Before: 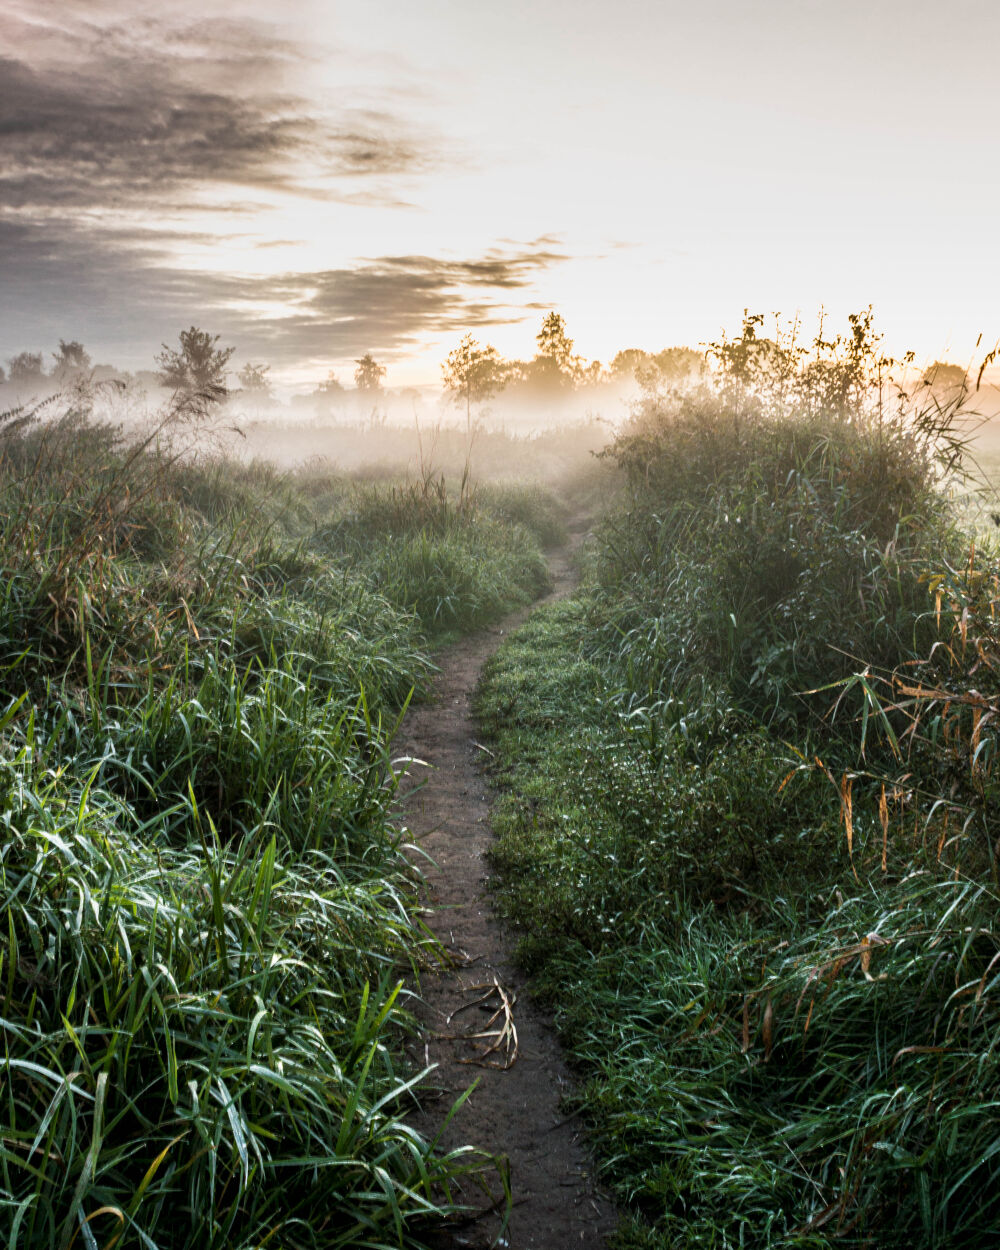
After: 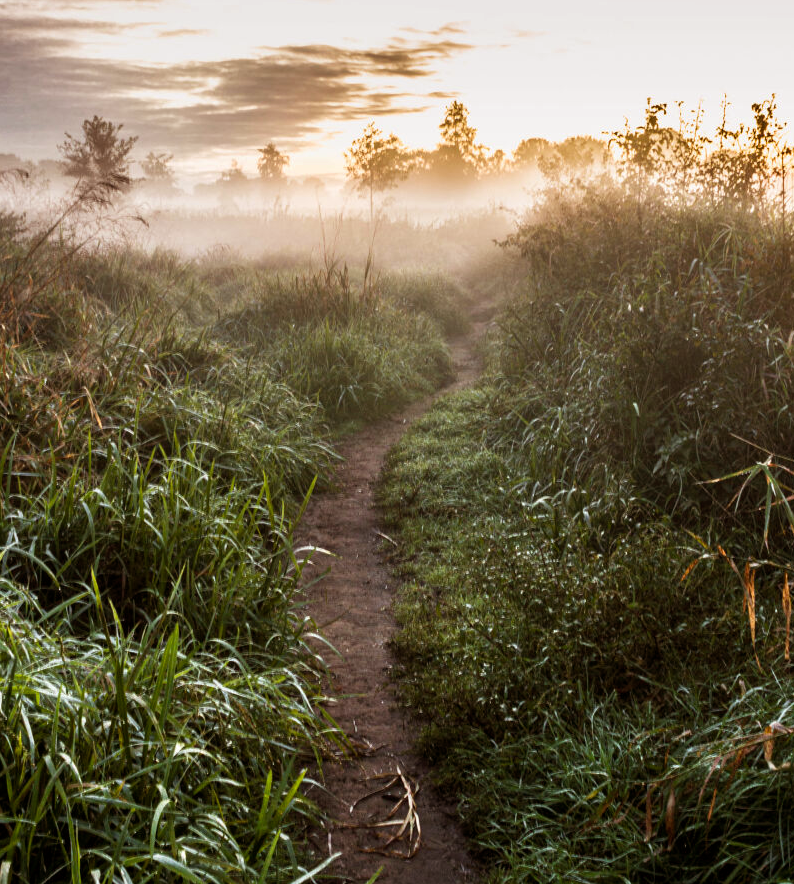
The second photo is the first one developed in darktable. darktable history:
tone equalizer: on, module defaults
rgb levels: mode RGB, independent channels, levels [[0, 0.5, 1], [0, 0.521, 1], [0, 0.536, 1]]
crop: left 9.712%, top 16.928%, right 10.845%, bottom 12.332%
